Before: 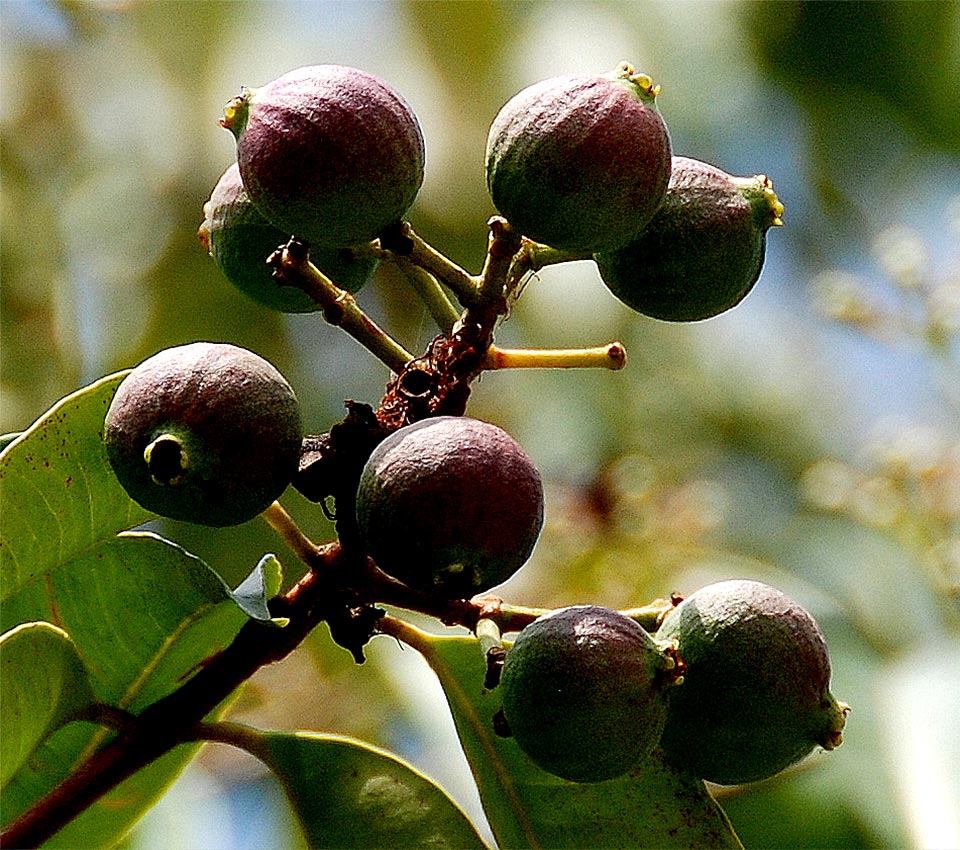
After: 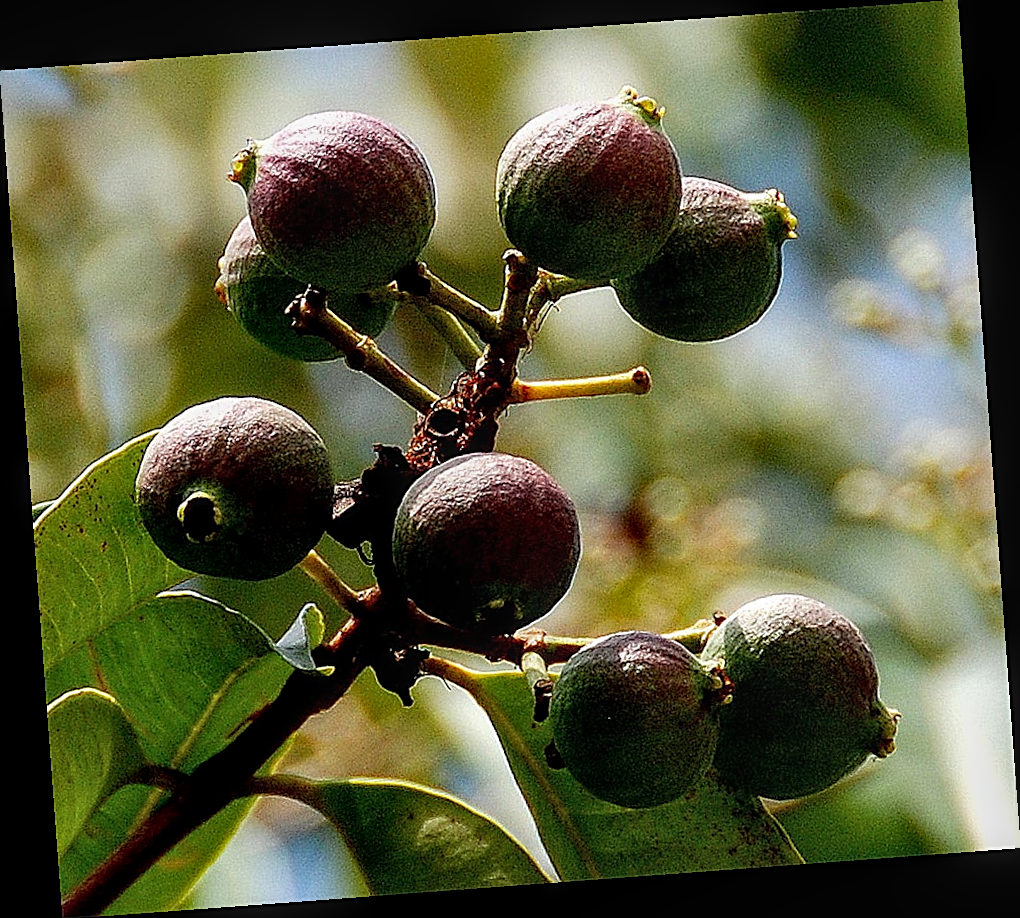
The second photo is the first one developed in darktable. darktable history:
sharpen: on, module defaults
rotate and perspective: rotation -4.25°, automatic cropping off
local contrast: on, module defaults
